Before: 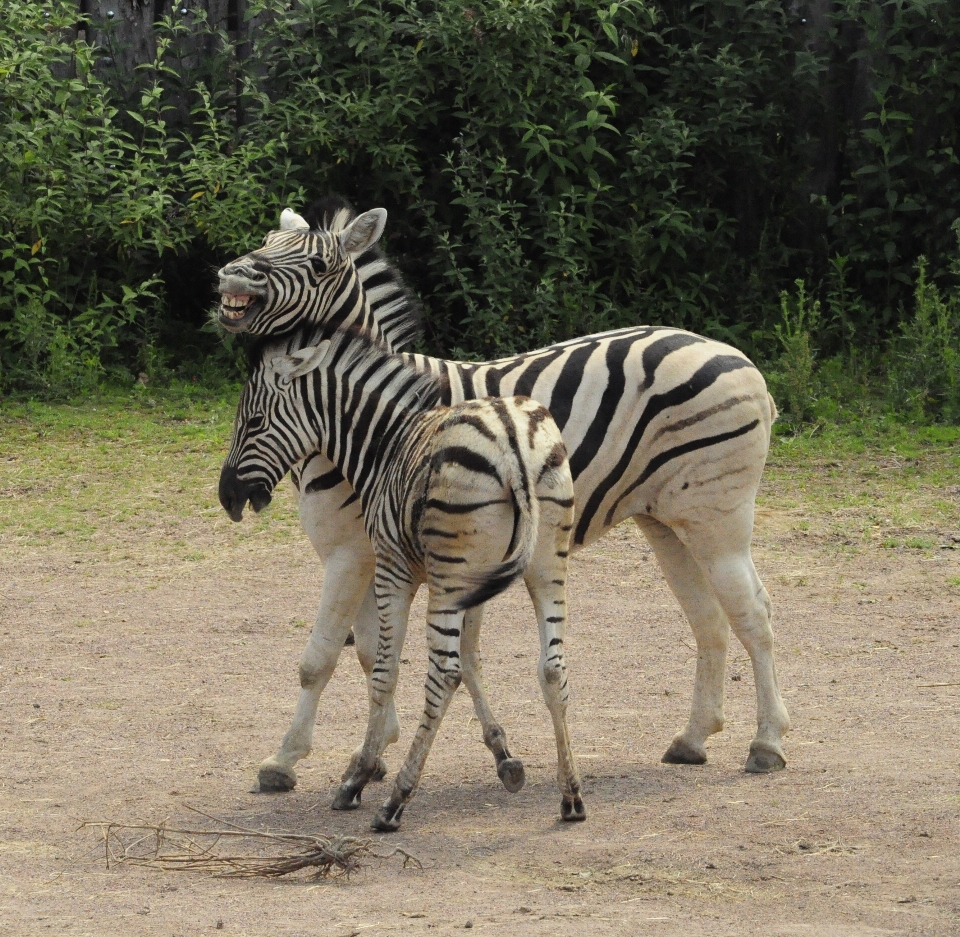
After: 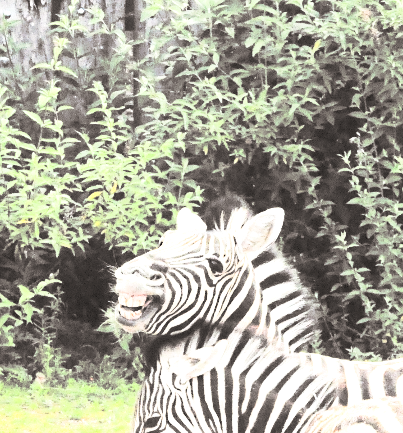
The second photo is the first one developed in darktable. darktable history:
white balance: red 1.009, blue 1.027
crop and rotate: left 10.817%, top 0.062%, right 47.194%, bottom 53.626%
contrast brightness saturation: contrast 0.43, brightness 0.56, saturation -0.19
split-toning: shadows › hue 26°, shadows › saturation 0.09, highlights › hue 40°, highlights › saturation 0.18, balance -63, compress 0%
exposure: black level correction 0.001, exposure 2.607 EV, compensate exposure bias true, compensate highlight preservation false
tone equalizer: on, module defaults
sharpen: radius 2.883, amount 0.868, threshold 47.523
